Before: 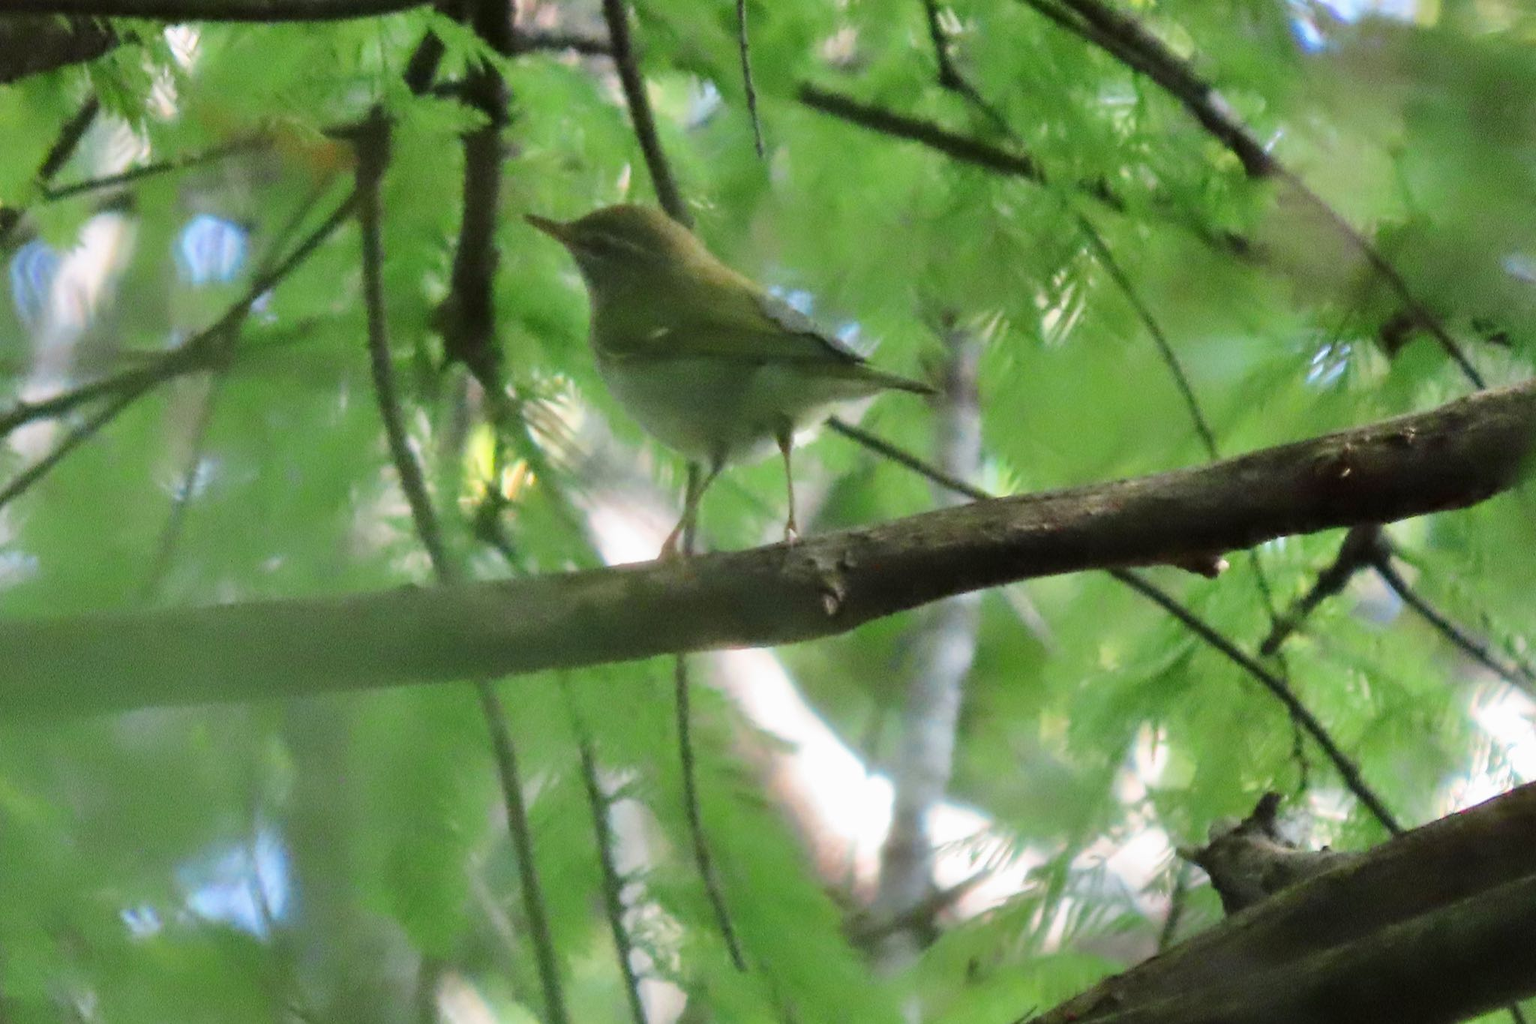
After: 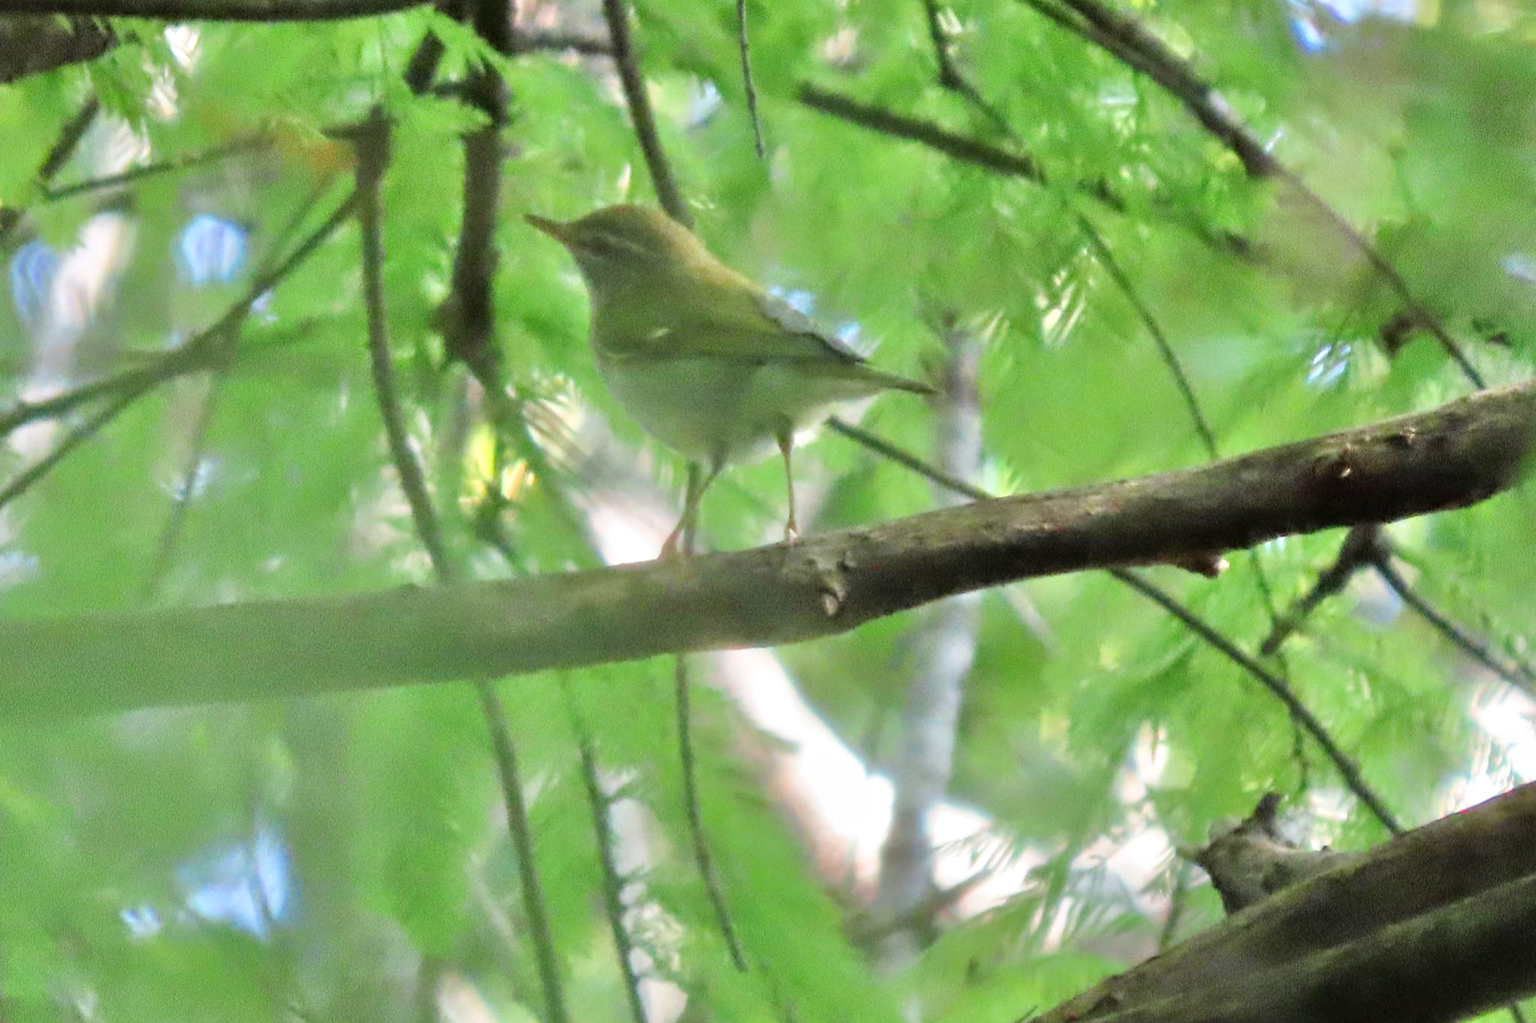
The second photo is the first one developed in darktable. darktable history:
tone equalizer: -7 EV 0.147 EV, -6 EV 0.613 EV, -5 EV 1.17 EV, -4 EV 1.34 EV, -3 EV 1.13 EV, -2 EV 0.6 EV, -1 EV 0.155 EV, mask exposure compensation -0.493 EV
